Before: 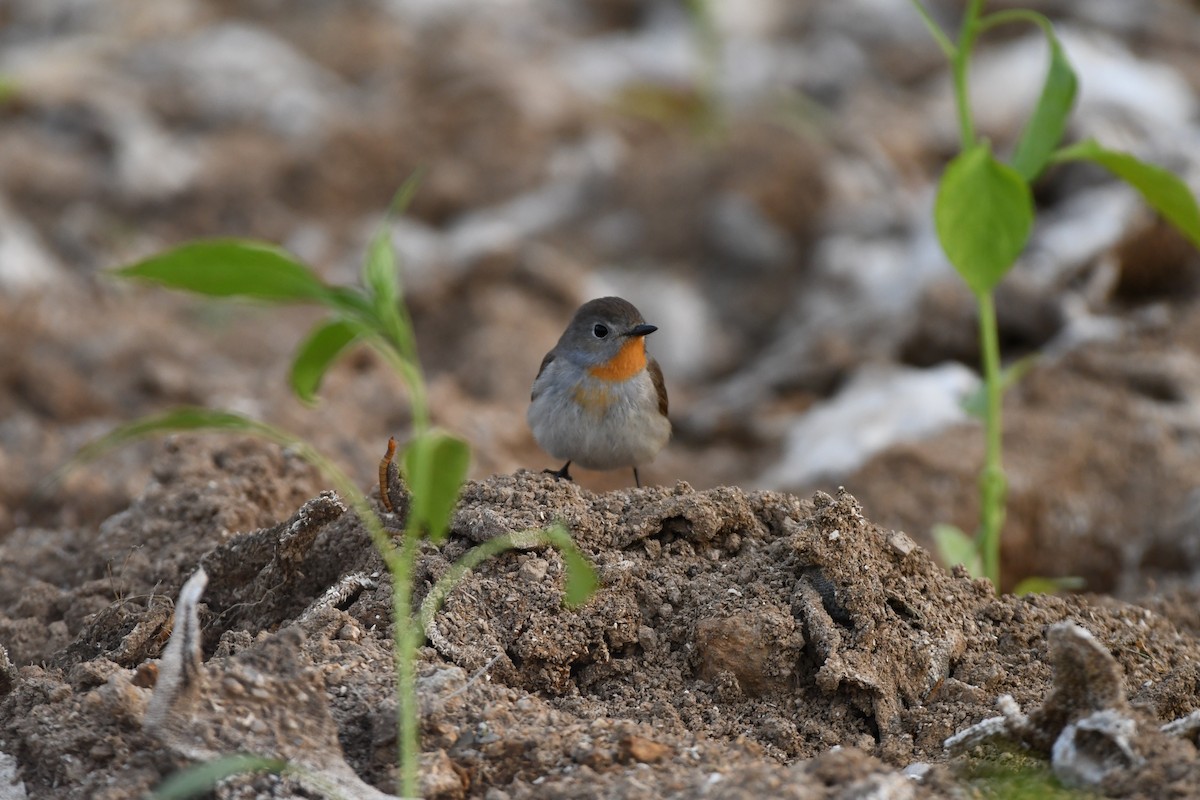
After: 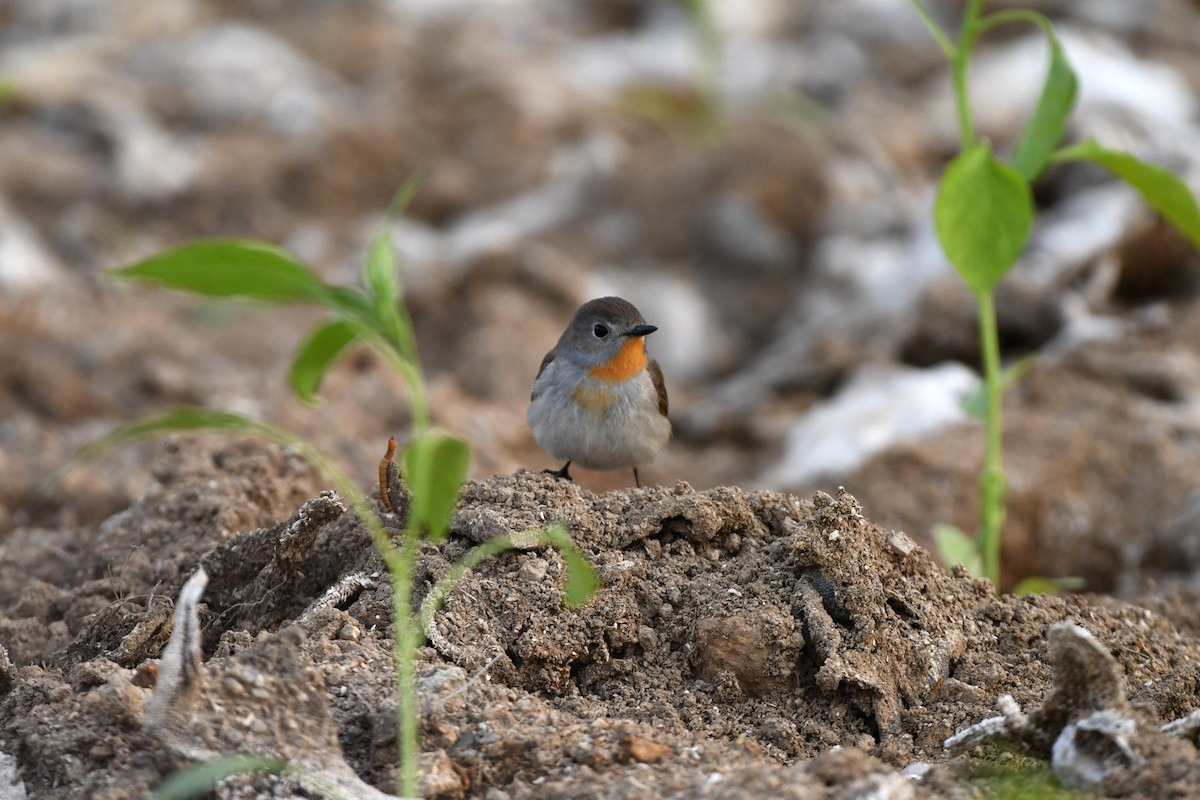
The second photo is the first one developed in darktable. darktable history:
tone equalizer: -8 EV -0.379 EV, -7 EV -0.368 EV, -6 EV -0.295 EV, -5 EV -0.245 EV, -3 EV 0.192 EV, -2 EV 0.336 EV, -1 EV 0.375 EV, +0 EV 0.401 EV
